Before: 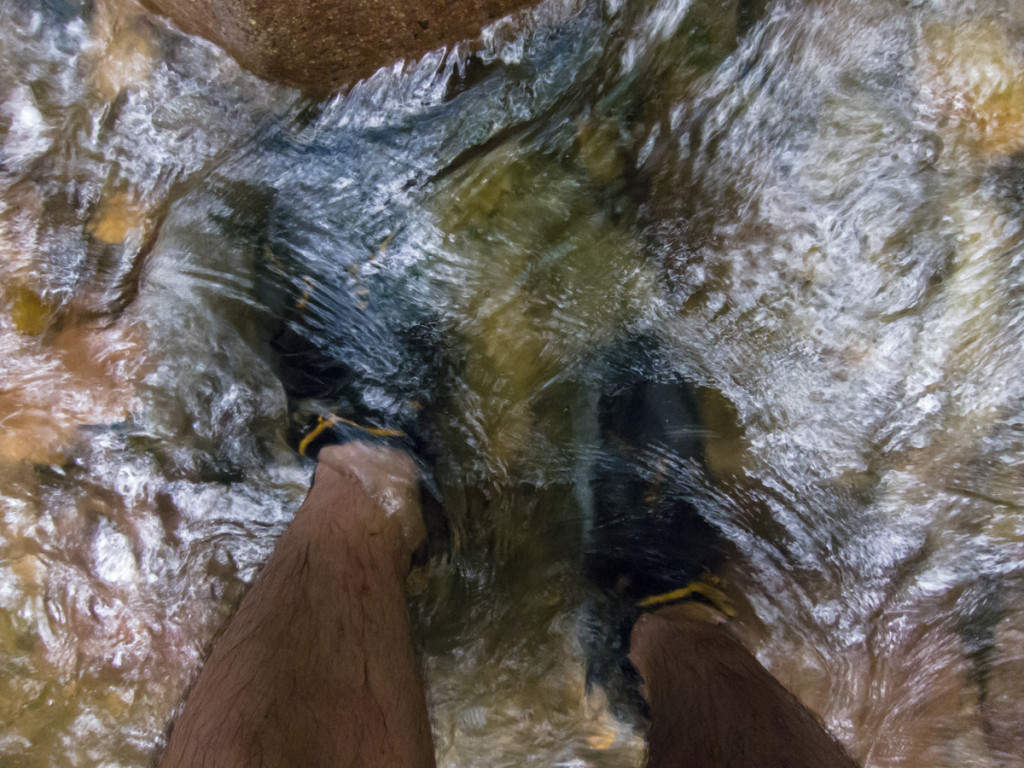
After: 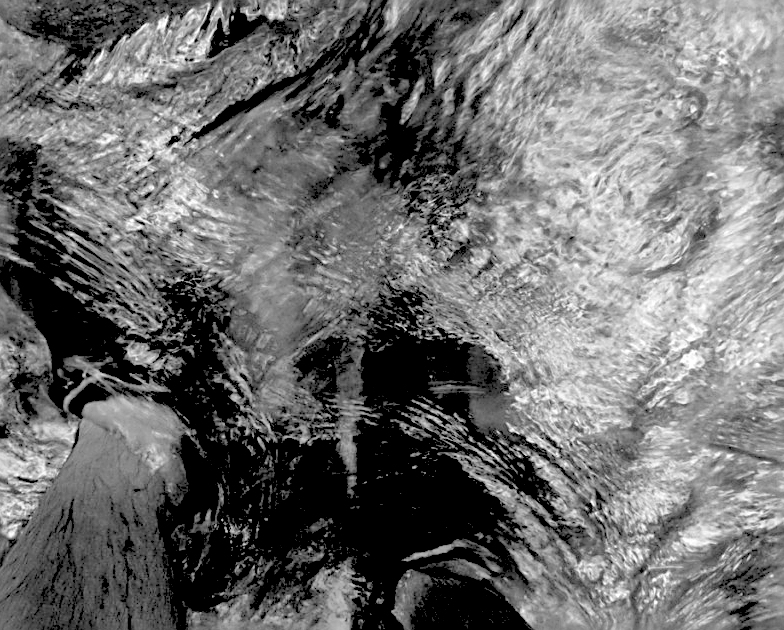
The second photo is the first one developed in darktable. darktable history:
rgb levels: levels [[0.027, 0.429, 0.996], [0, 0.5, 1], [0, 0.5, 1]]
shadows and highlights: white point adjustment 1, soften with gaussian
crop: left 23.095%, top 5.827%, bottom 11.854%
sharpen: radius 2.676, amount 0.669
monochrome: on, module defaults
